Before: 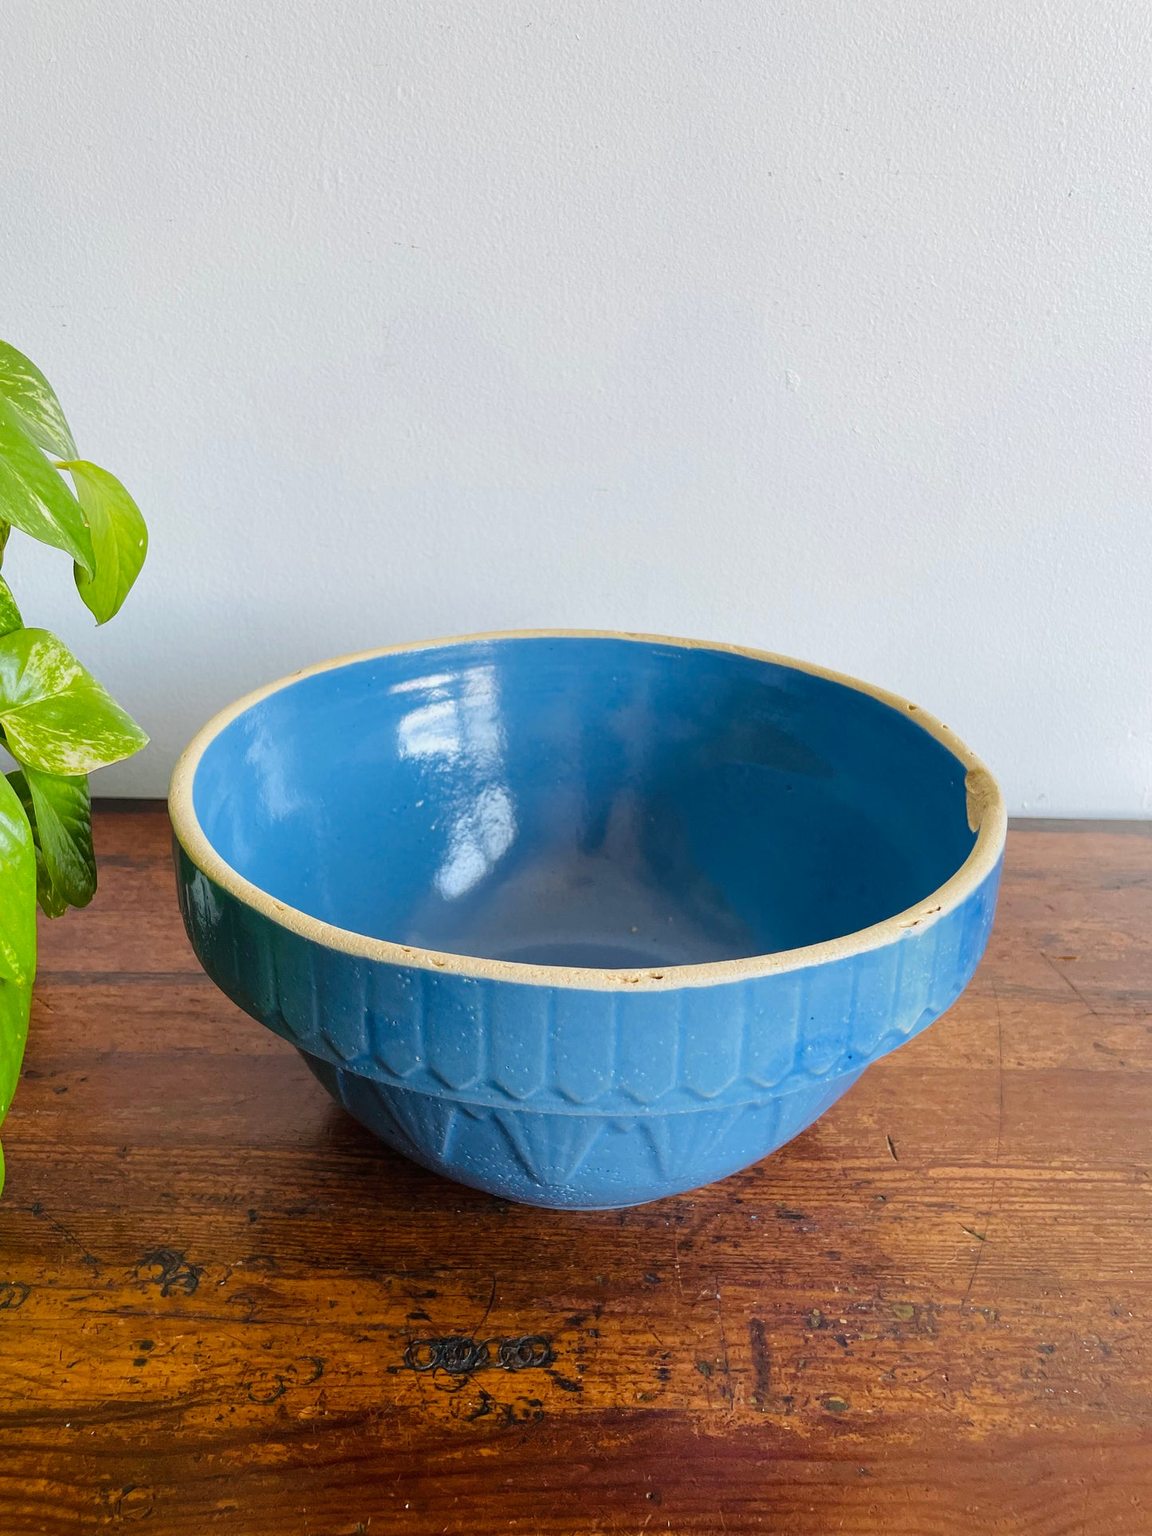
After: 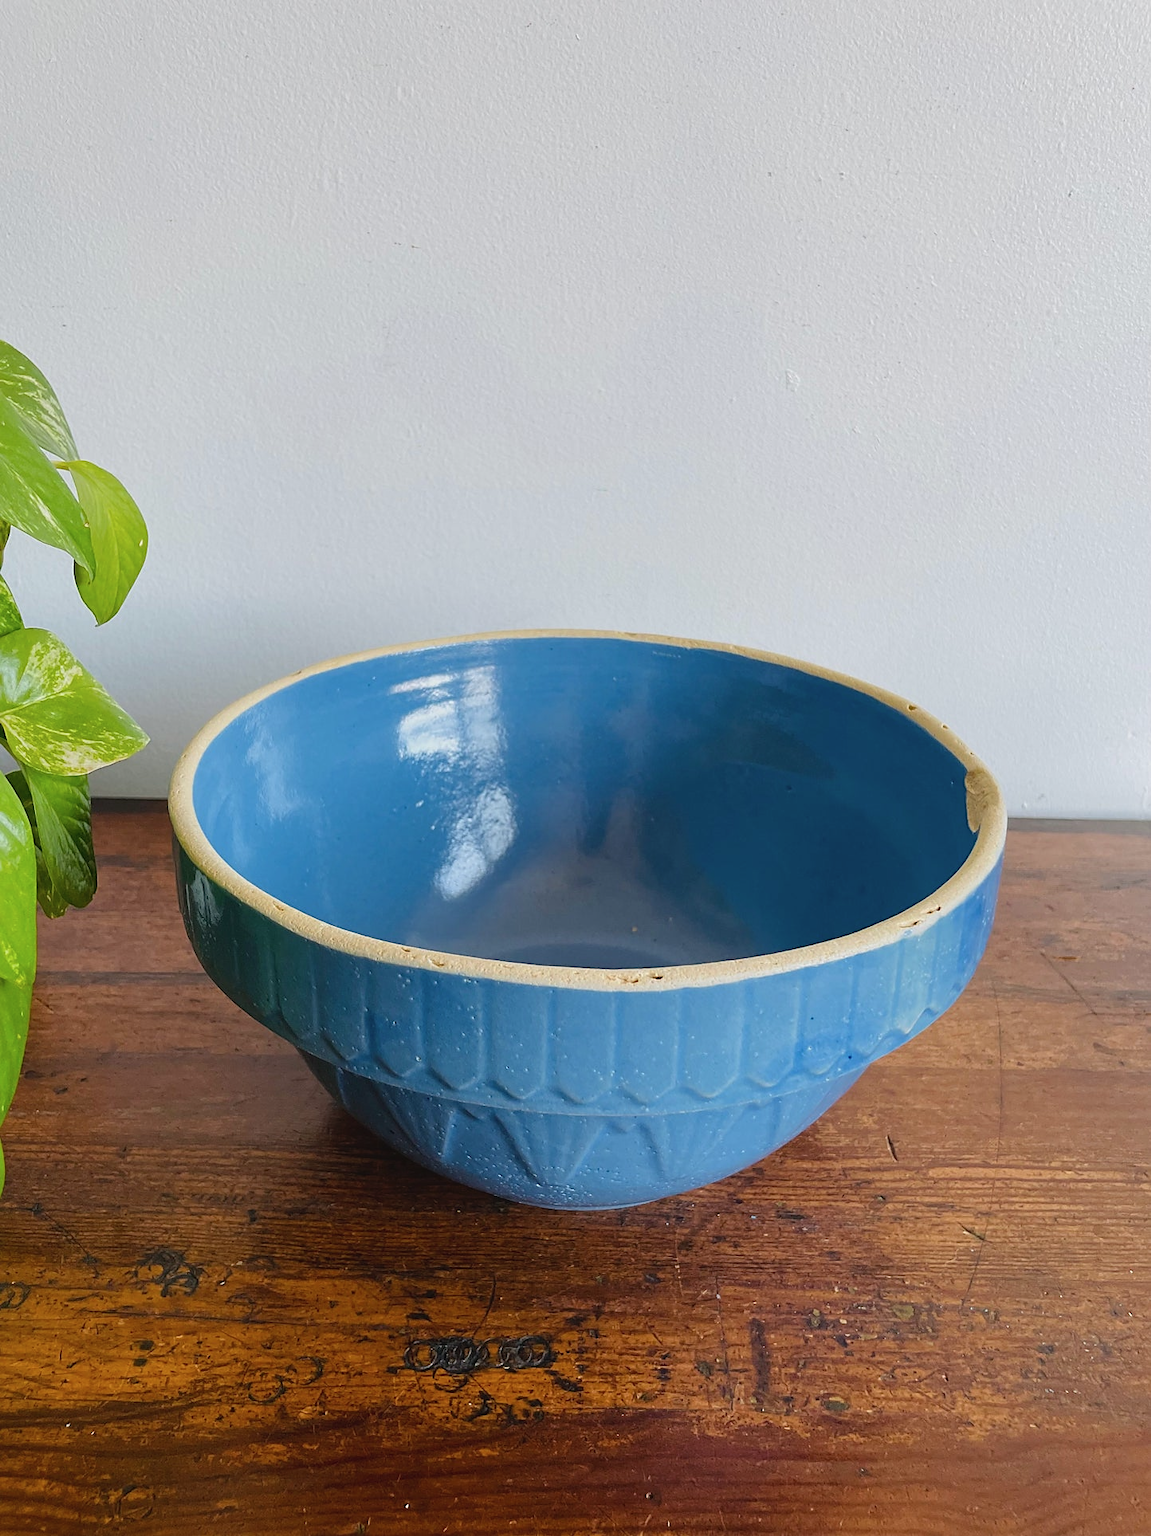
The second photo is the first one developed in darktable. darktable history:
contrast brightness saturation: contrast -0.087, brightness -0.04, saturation -0.111
sharpen: radius 1.838, amount 0.399, threshold 1.478
